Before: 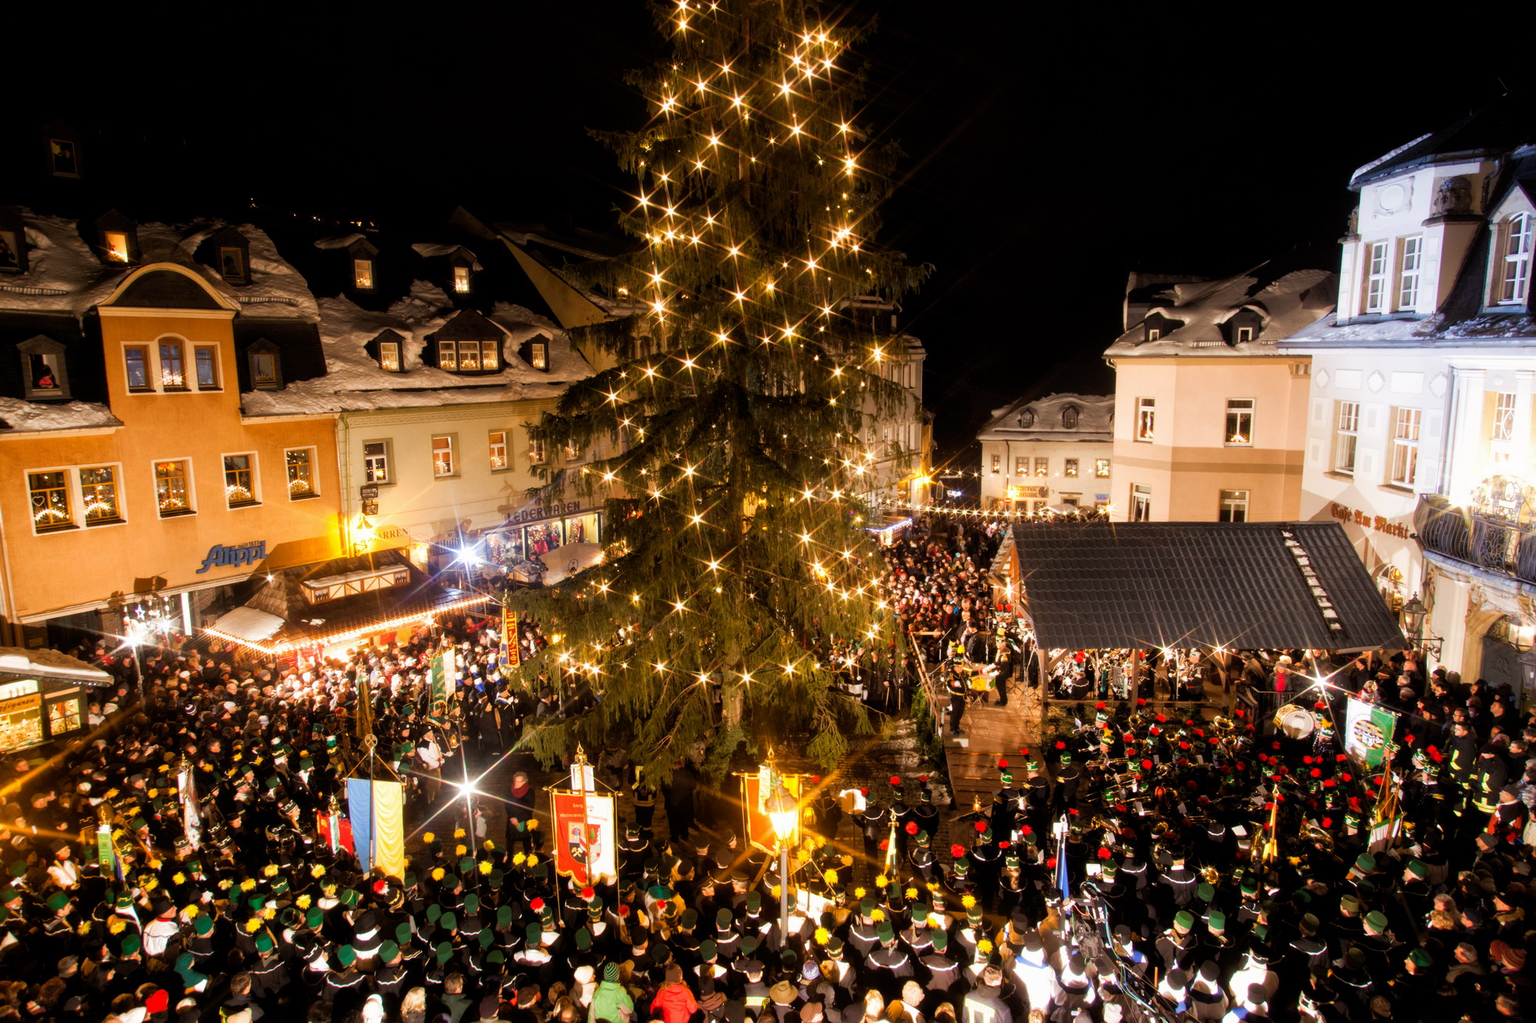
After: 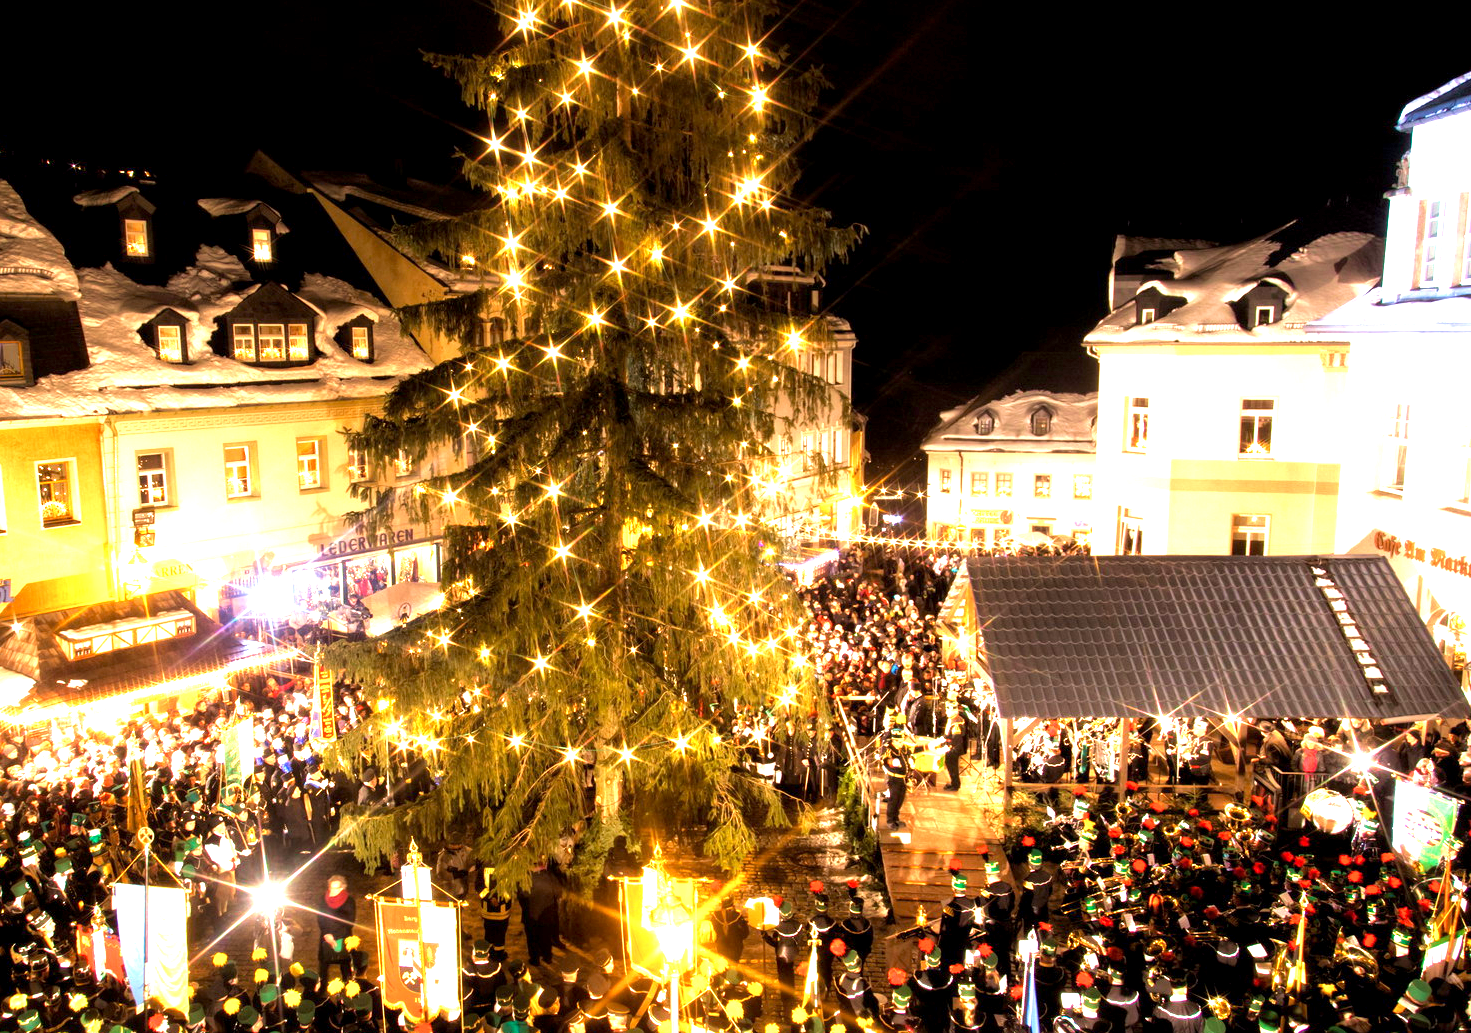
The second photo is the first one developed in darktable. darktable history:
exposure: black level correction 0.001, exposure 1.822 EV, compensate exposure bias true, compensate highlight preservation false
velvia: on, module defaults
crop: left 16.768%, top 8.653%, right 8.362%, bottom 12.485%
